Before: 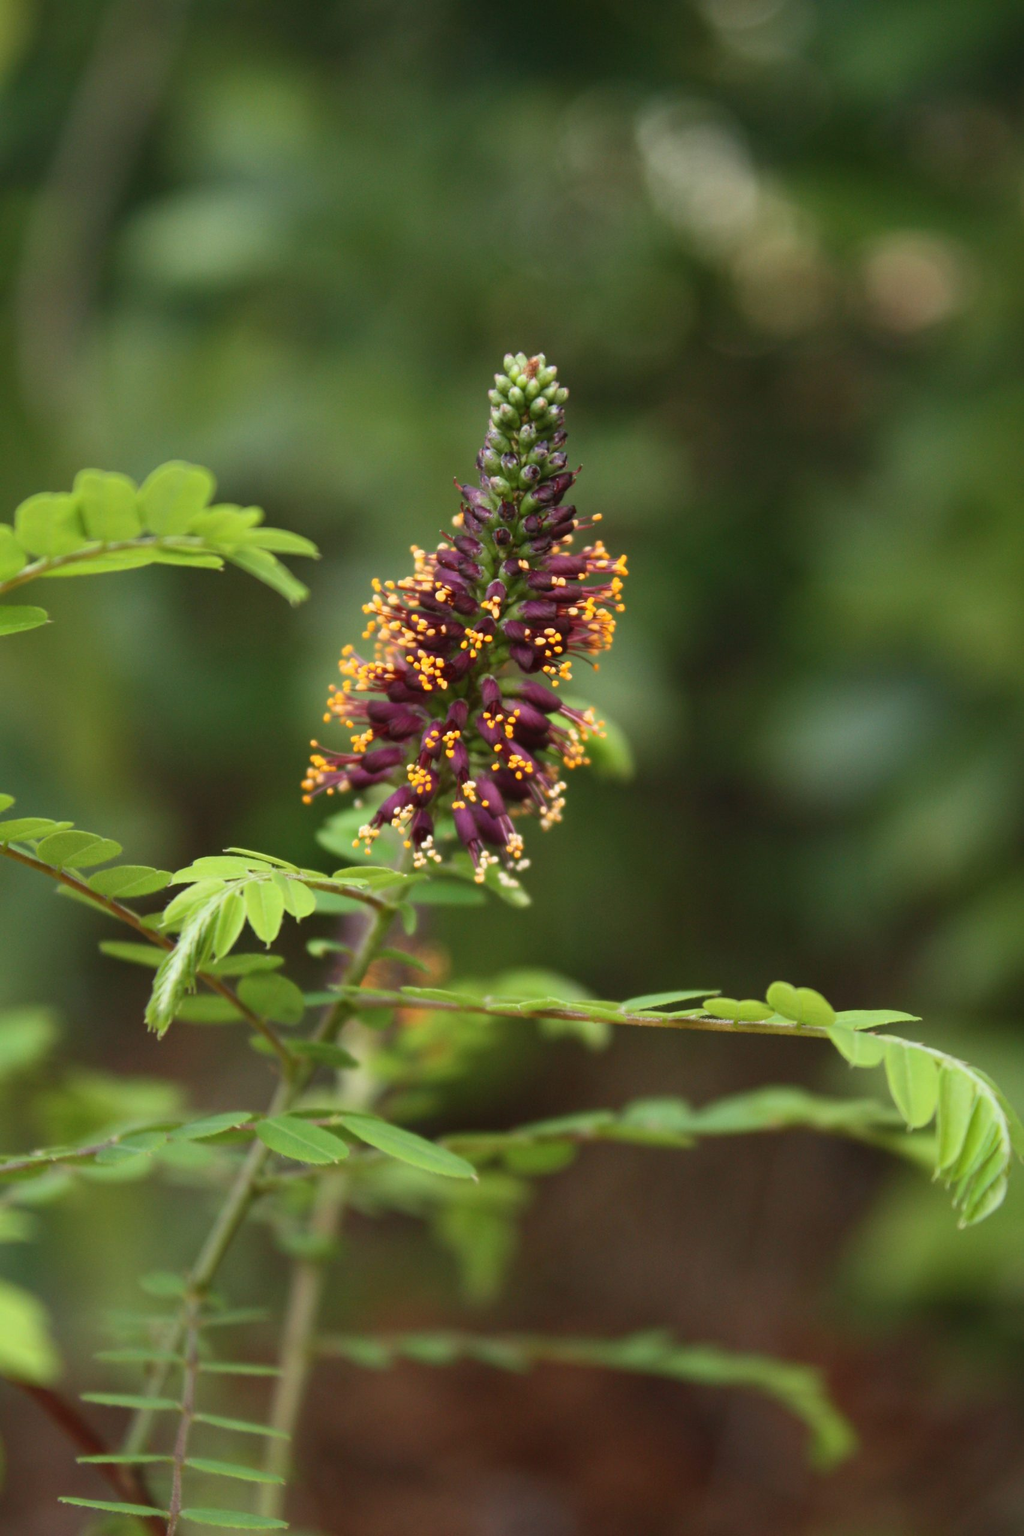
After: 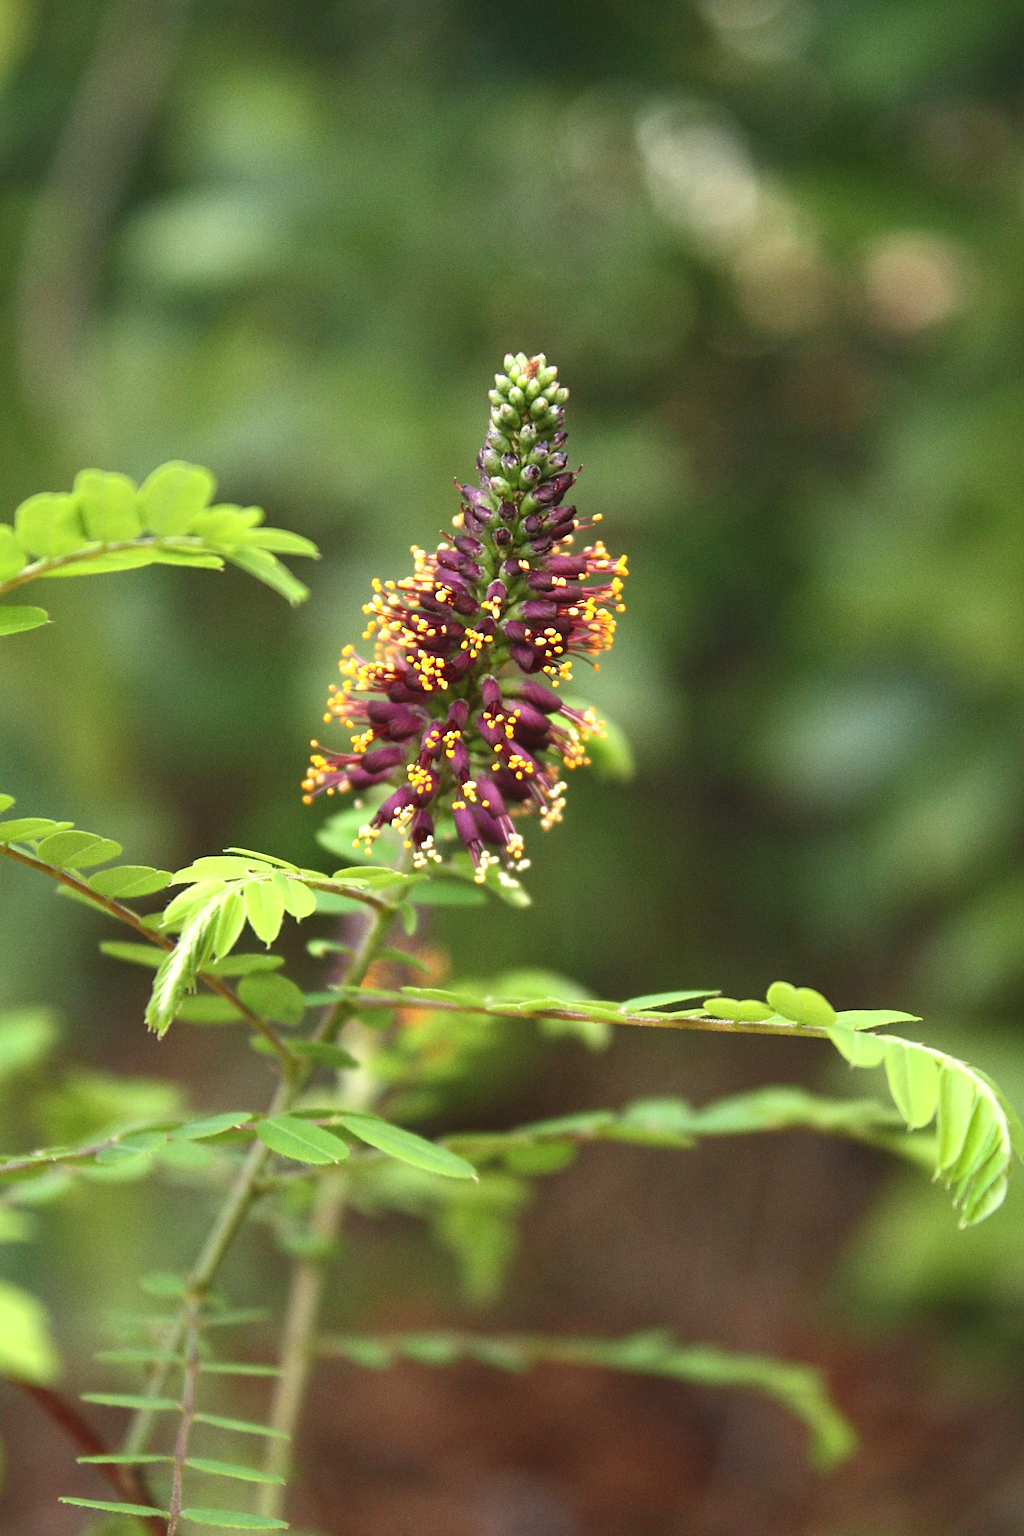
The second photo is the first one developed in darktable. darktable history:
exposure: black level correction 0, exposure 0.7 EV, compensate exposure bias true, compensate highlight preservation false
grain: coarseness 0.09 ISO
white balance: emerald 1
sharpen: on, module defaults
